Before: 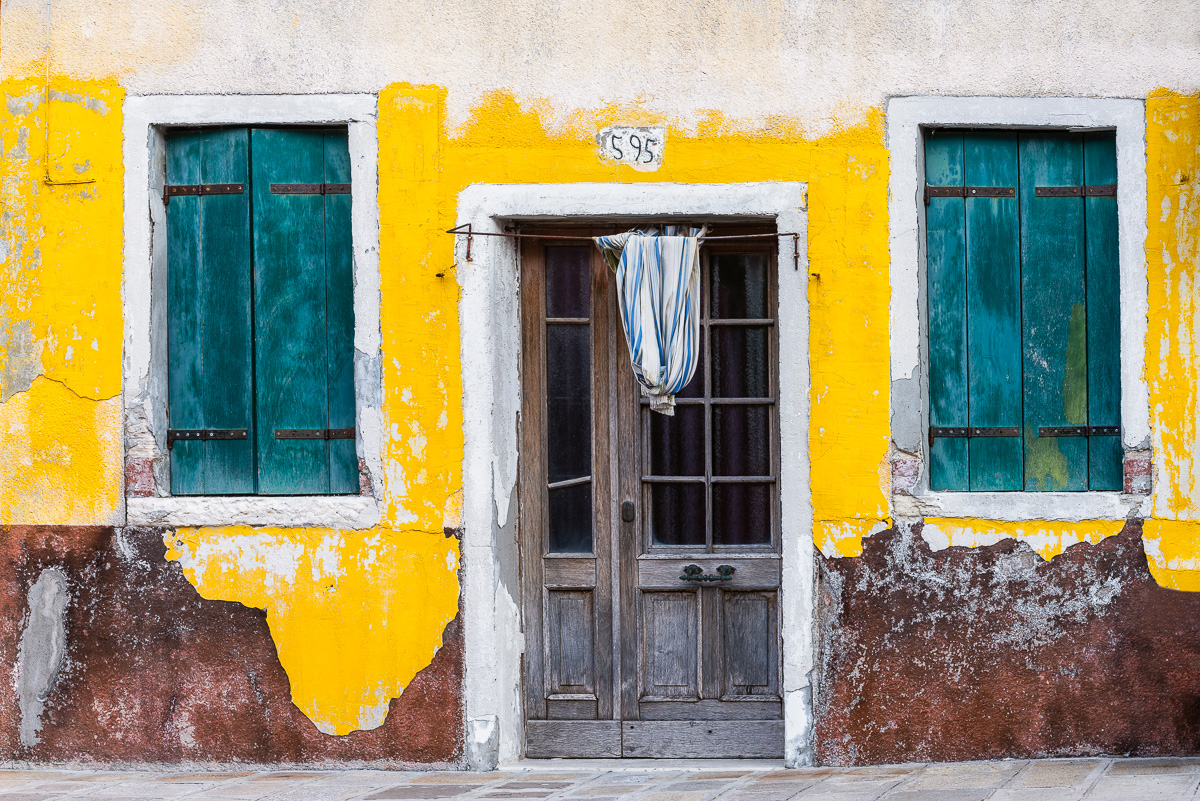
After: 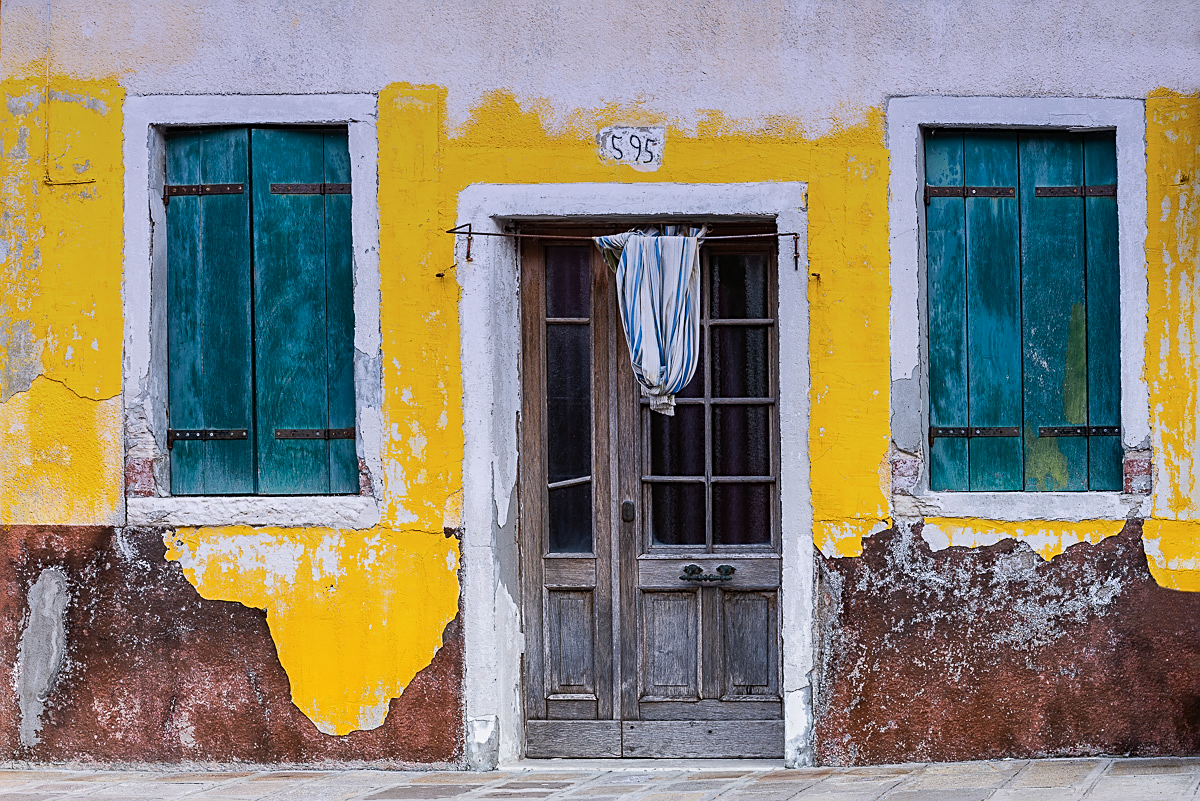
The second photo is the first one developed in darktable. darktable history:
sharpen: on, module defaults
graduated density: hue 238.83°, saturation 50%
